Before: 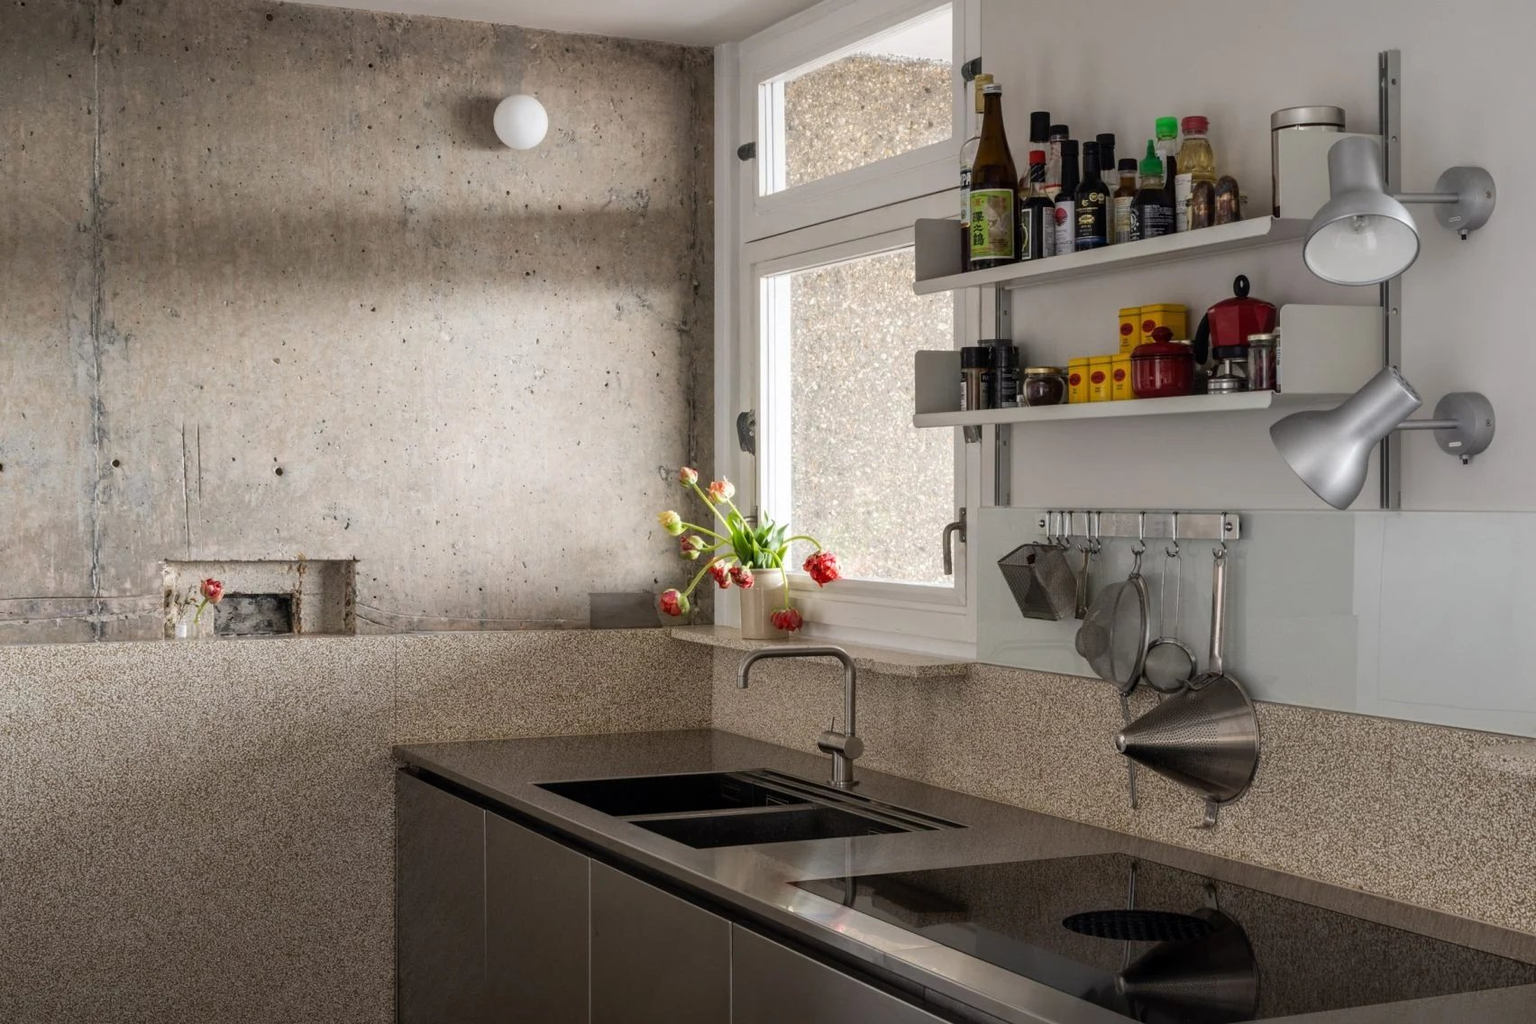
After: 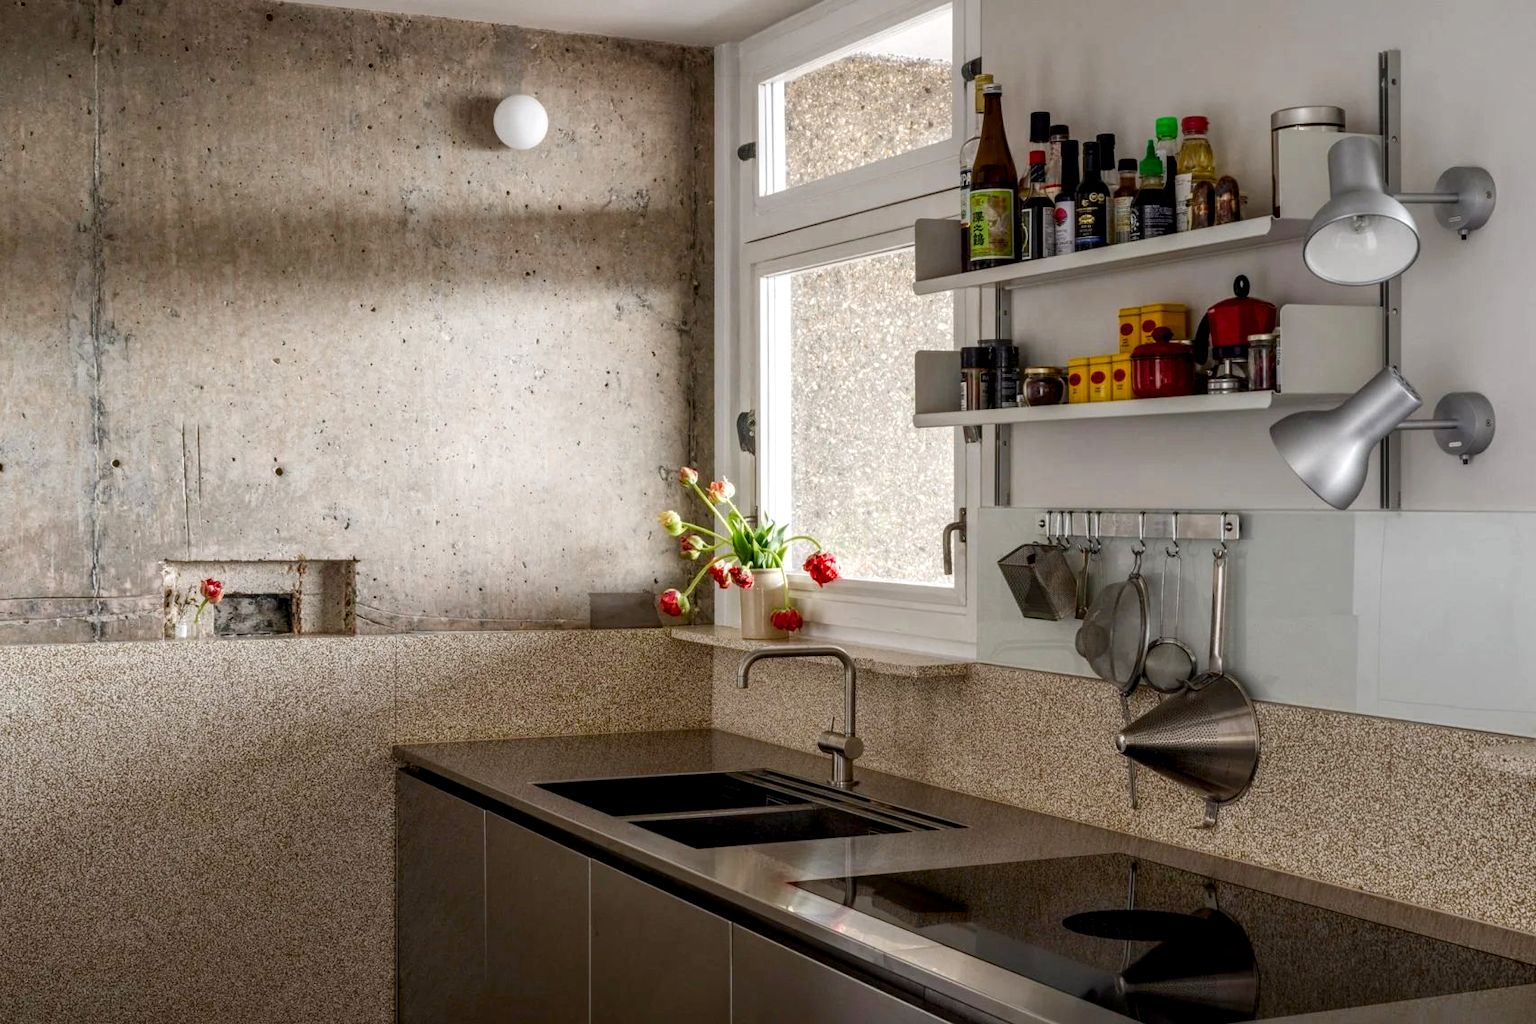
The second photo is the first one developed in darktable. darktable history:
color balance rgb: perceptual saturation grading › global saturation 20%, perceptual saturation grading › highlights -50.505%, perceptual saturation grading › shadows 30.753%
local contrast: detail 130%
contrast brightness saturation: contrast 0.076, saturation 0.2
